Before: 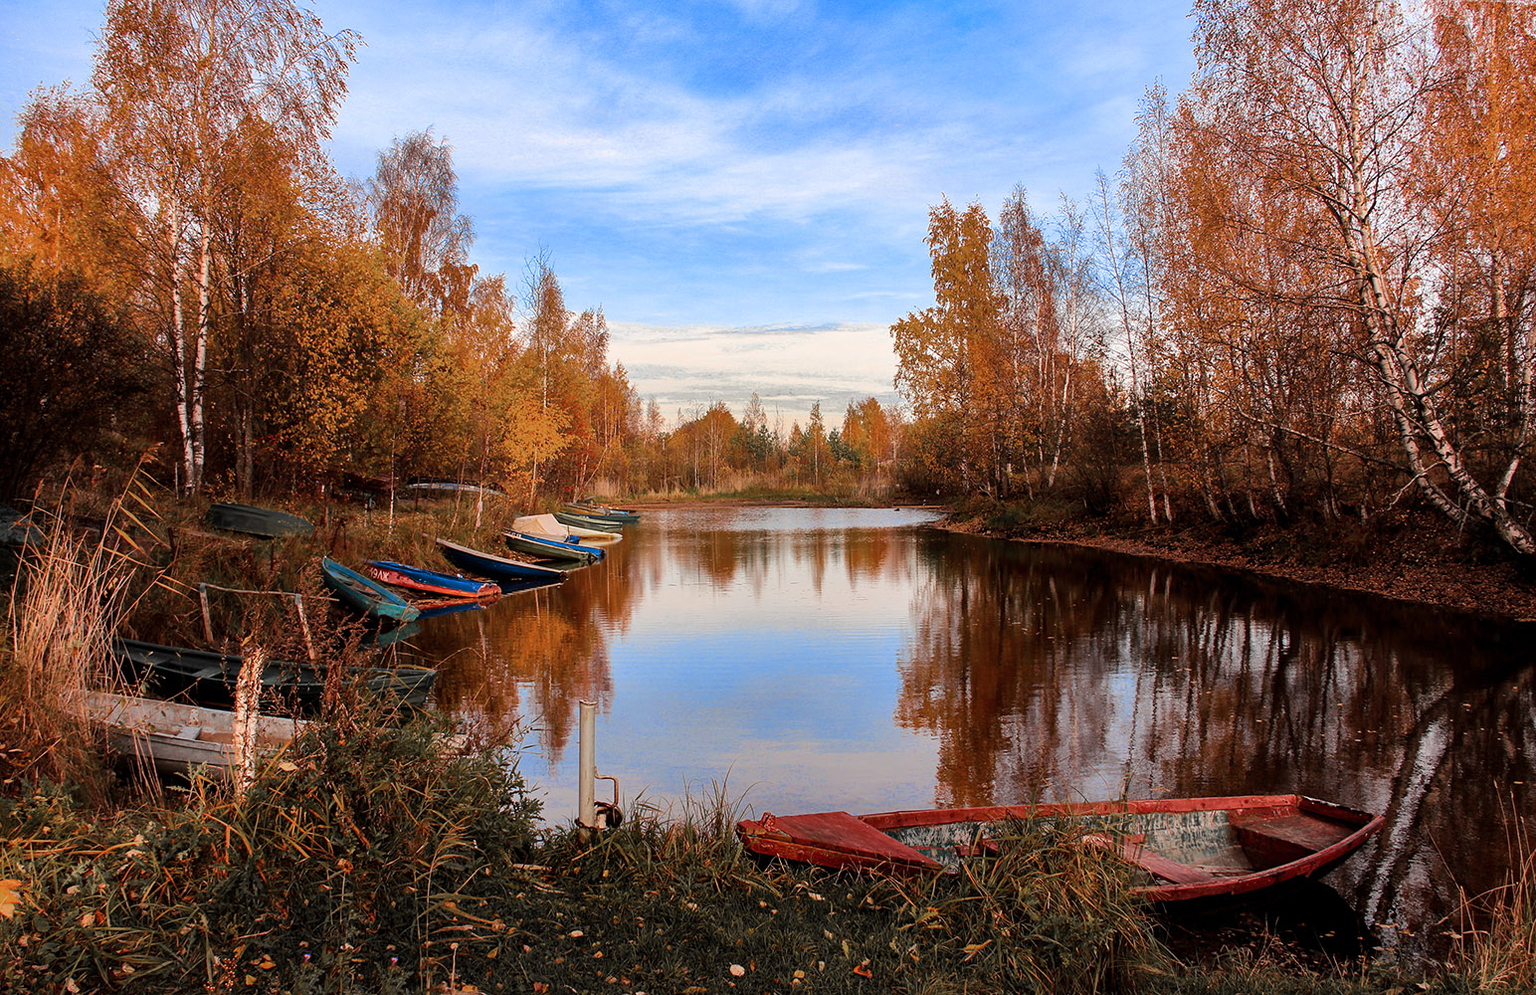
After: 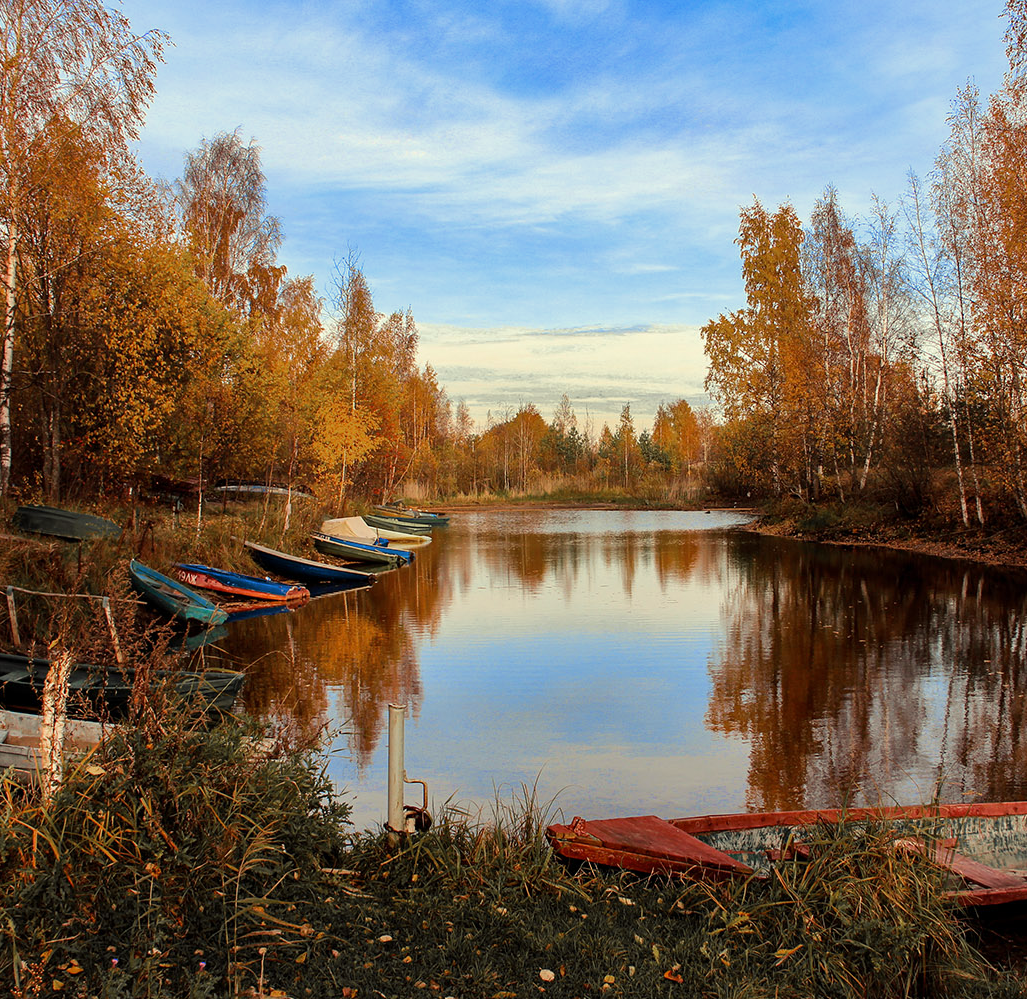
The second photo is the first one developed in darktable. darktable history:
color correction: highlights a* -5.92, highlights b* 10.85
crop and rotate: left 12.66%, right 20.795%
